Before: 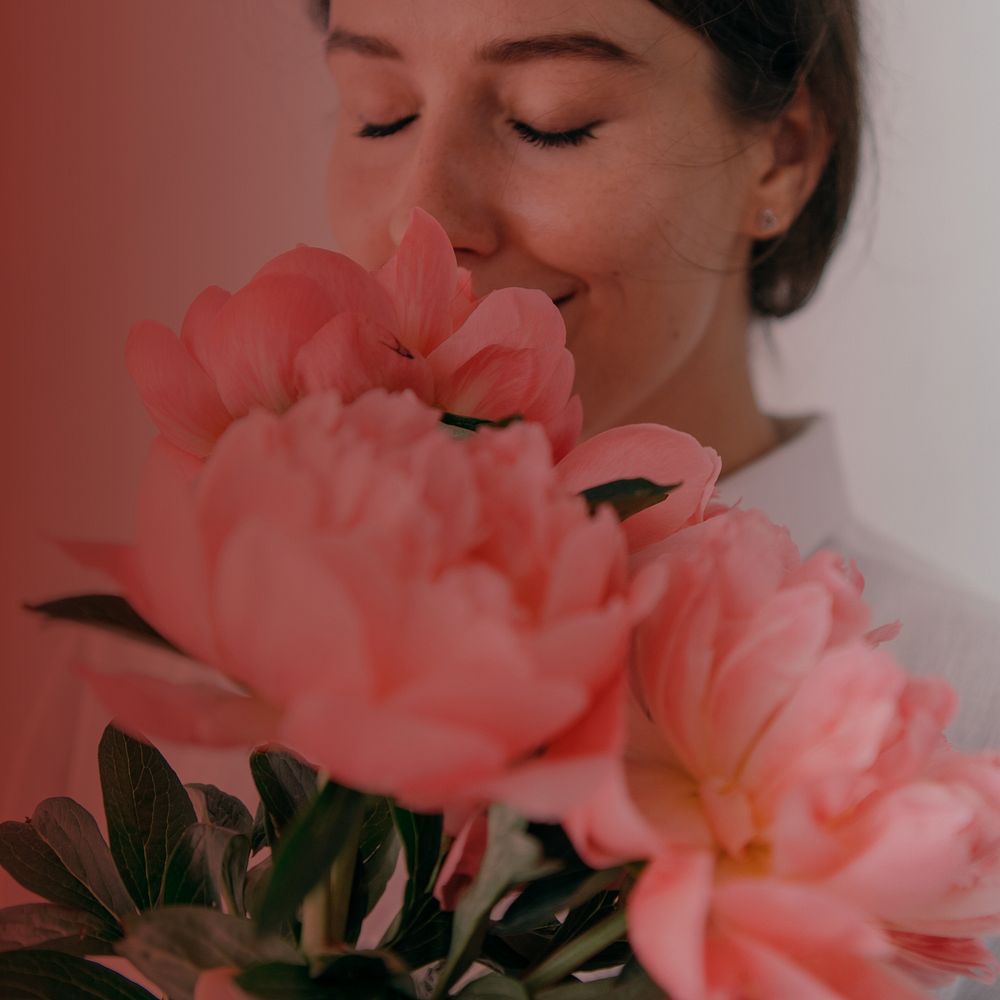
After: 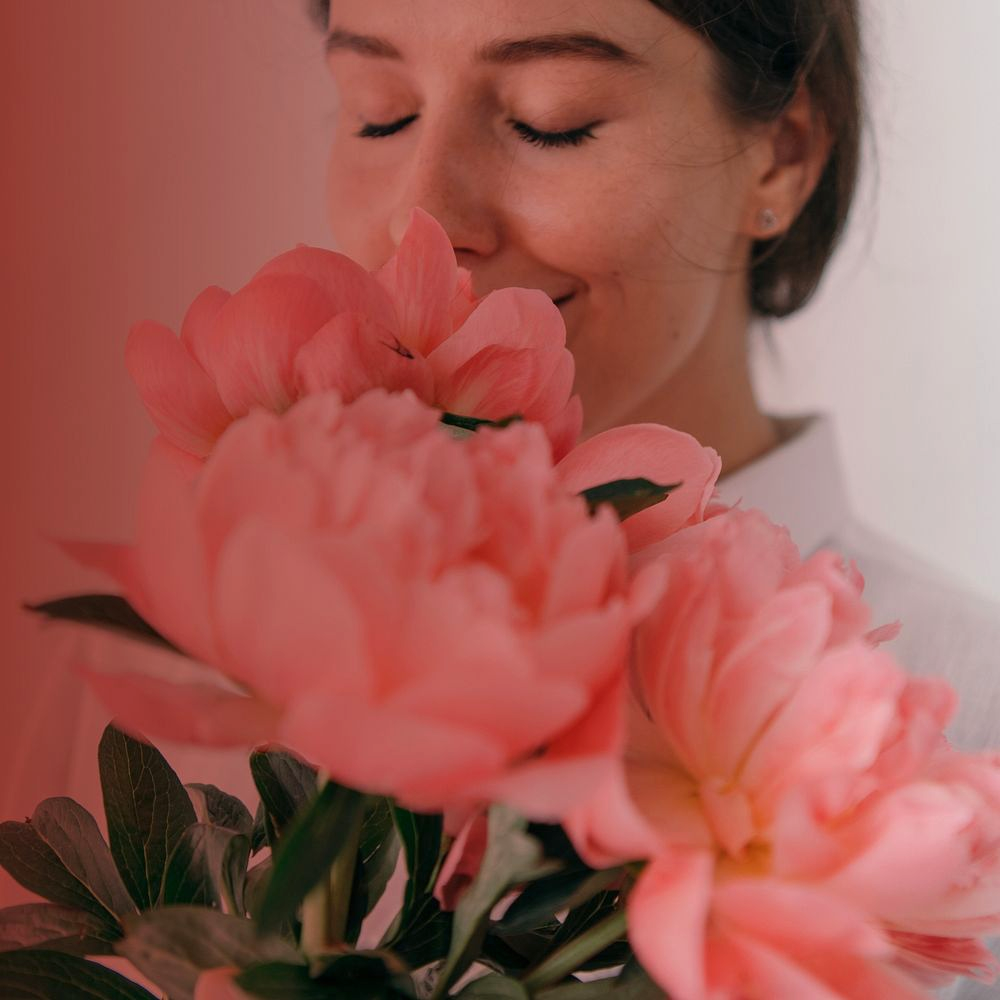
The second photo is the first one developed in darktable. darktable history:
exposure: black level correction 0, exposure 0.5 EV, compensate highlight preservation false
tone equalizer: -7 EV 0.13 EV, smoothing diameter 25%, edges refinement/feathering 10, preserve details guided filter
